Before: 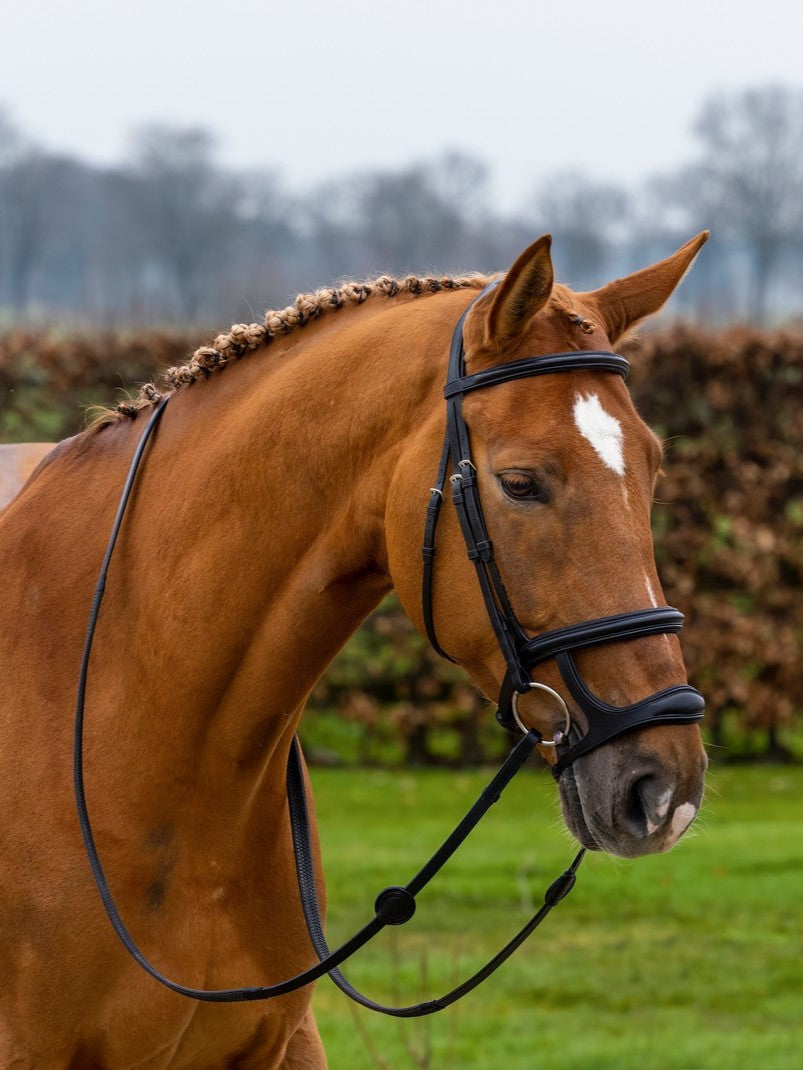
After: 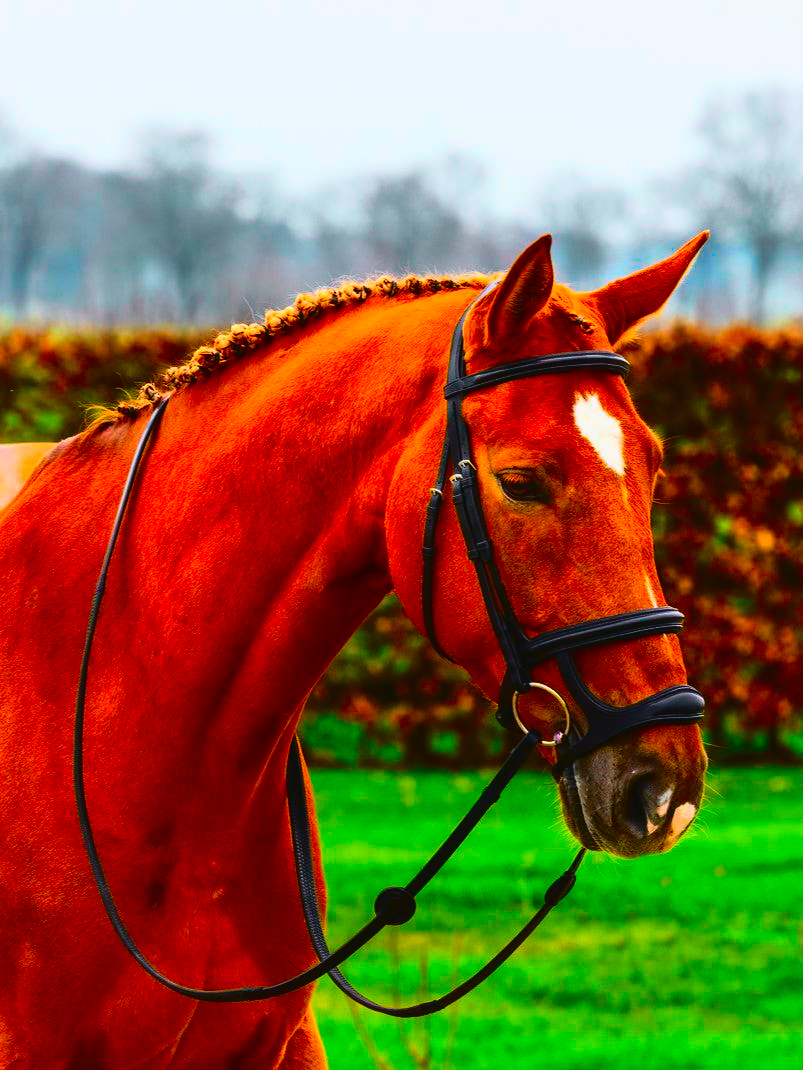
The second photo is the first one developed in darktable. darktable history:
exposure: black level correction -0.008, exposure 0.067 EV, compensate highlight preservation false
tone curve: curves: ch0 [(0.003, 0.029) (0.037, 0.036) (0.149, 0.117) (0.297, 0.318) (0.422, 0.474) (0.531, 0.6) (0.743, 0.809) (0.877, 0.901) (1, 0.98)]; ch1 [(0, 0) (0.305, 0.325) (0.453, 0.437) (0.482, 0.479) (0.501, 0.5) (0.506, 0.503) (0.567, 0.572) (0.605, 0.608) (0.668, 0.69) (1, 1)]; ch2 [(0, 0) (0.313, 0.306) (0.4, 0.399) (0.45, 0.48) (0.499, 0.502) (0.512, 0.523) (0.57, 0.595) (0.653, 0.662) (1, 1)], color space Lab, independent channels, preserve colors none
contrast brightness saturation: contrast 0.28
color correction: saturation 3
